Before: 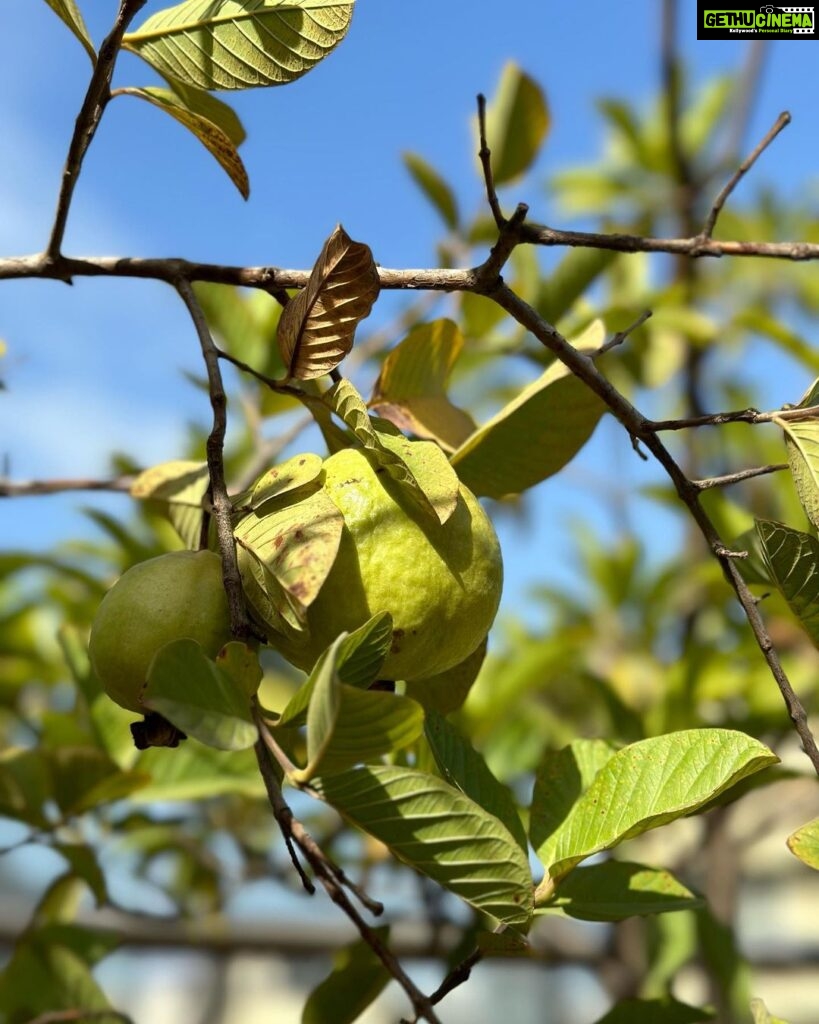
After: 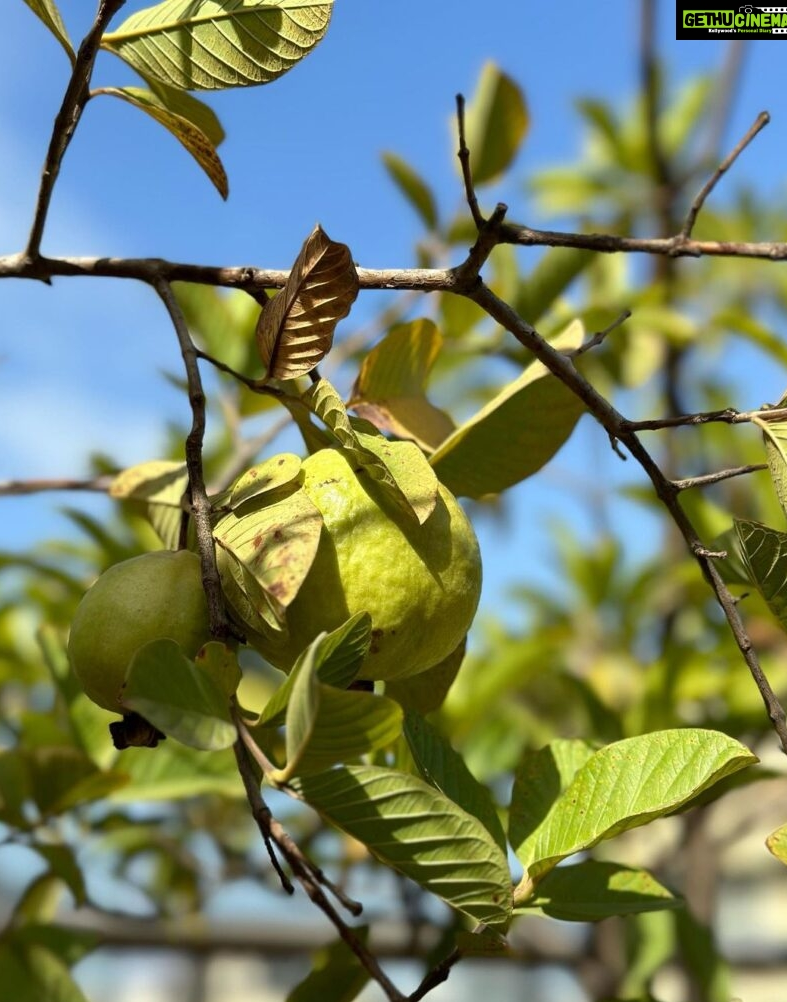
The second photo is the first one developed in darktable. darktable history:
crop and rotate: left 2.621%, right 1.274%, bottom 2.111%
